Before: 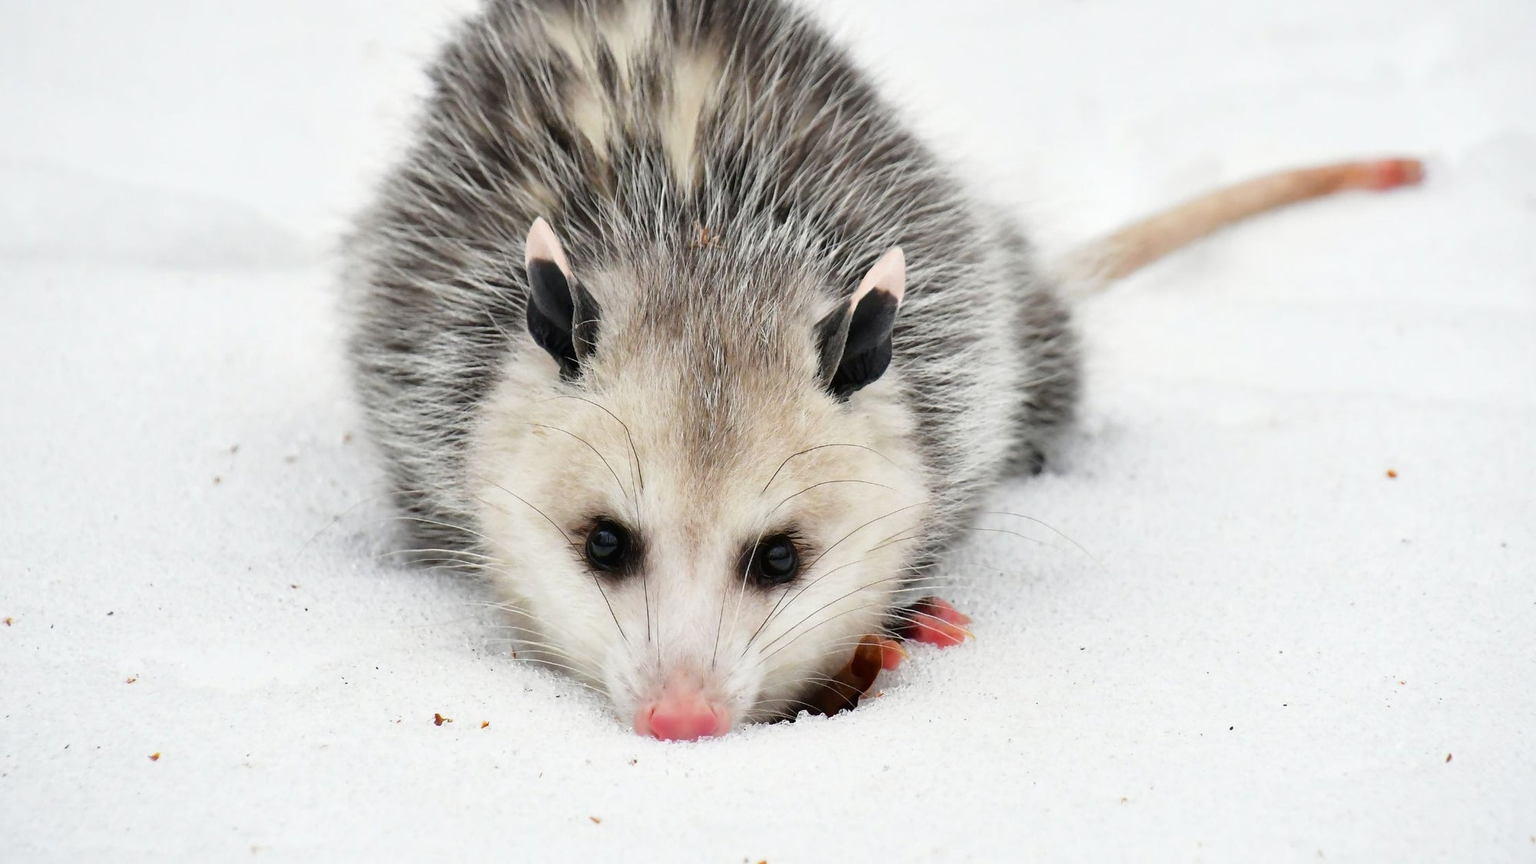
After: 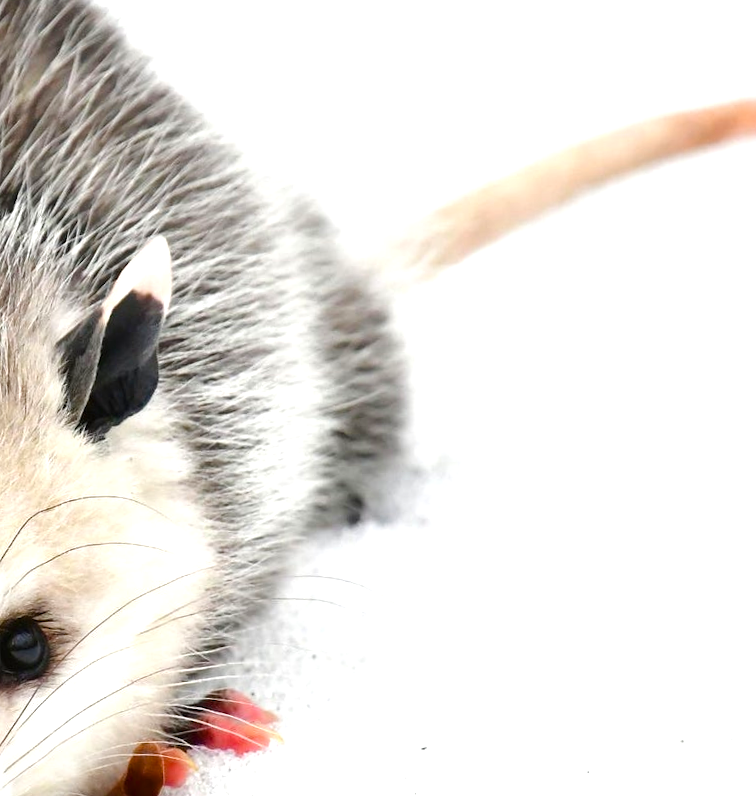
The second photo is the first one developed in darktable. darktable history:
rotate and perspective: rotation -2.56°, automatic cropping off
crop and rotate: left 49.936%, top 10.094%, right 13.136%, bottom 24.256%
exposure: black level correction 0, exposure 0.5 EV, compensate exposure bias true, compensate highlight preservation false
color balance rgb: linear chroma grading › shadows 32%, linear chroma grading › global chroma -2%, linear chroma grading › mid-tones 4%, perceptual saturation grading › global saturation -2%, perceptual saturation grading › highlights -8%, perceptual saturation grading › mid-tones 8%, perceptual saturation grading › shadows 4%, perceptual brilliance grading › highlights 8%, perceptual brilliance grading › mid-tones 4%, perceptual brilliance grading › shadows 2%, global vibrance 16%, saturation formula JzAzBz (2021)
